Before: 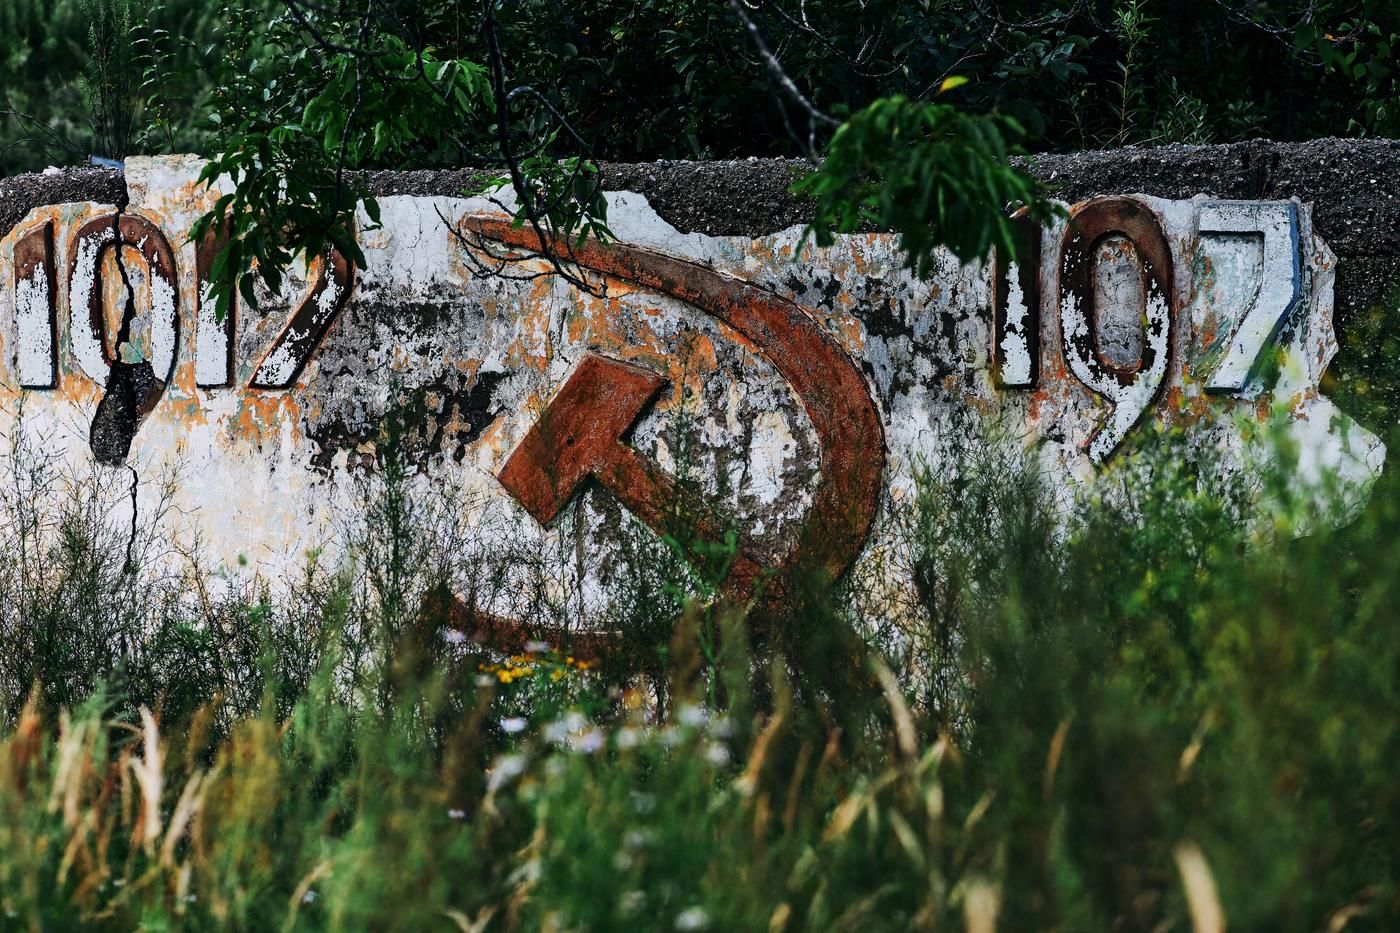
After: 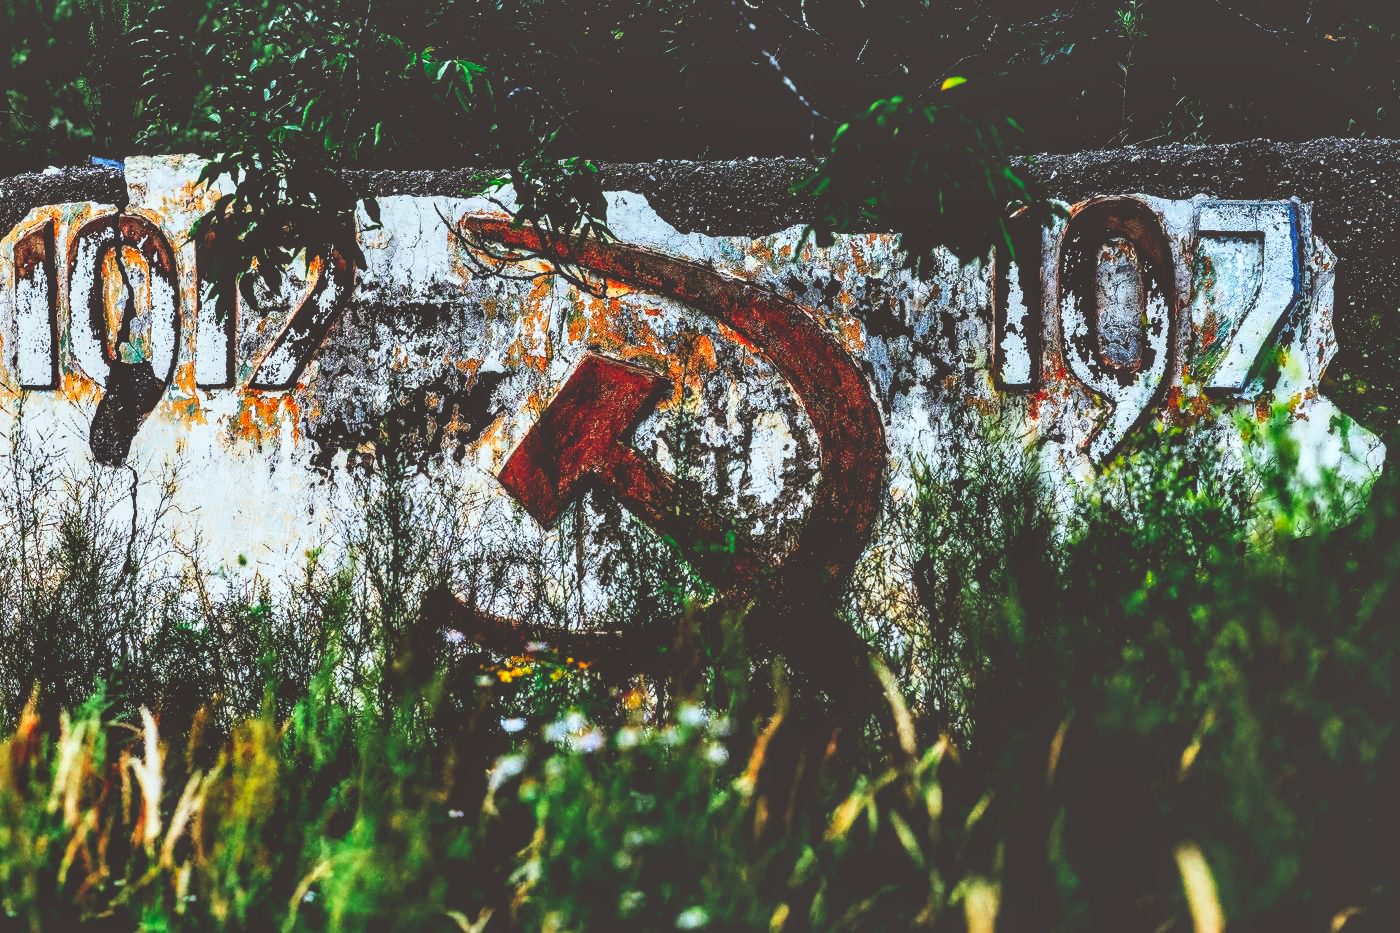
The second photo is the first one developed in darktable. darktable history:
local contrast: detail 130%
exposure: black level correction 0.029, exposure -0.076 EV, compensate highlight preservation false
contrast brightness saturation: saturation 0.182
shadows and highlights: shadows 43.49, white point adjustment -1.54, soften with gaussian
base curve: curves: ch0 [(0, 0.036) (0.007, 0.037) (0.604, 0.887) (1, 1)], preserve colors none
color correction: highlights a* -4.9, highlights b* -3.3, shadows a* 3.9, shadows b* 4.24
tone curve: curves: ch0 [(0, 0.008) (0.107, 0.091) (0.283, 0.287) (0.461, 0.498) (0.64, 0.679) (0.822, 0.841) (0.998, 0.978)]; ch1 [(0, 0) (0.316, 0.349) (0.466, 0.442) (0.502, 0.5) (0.527, 0.519) (0.561, 0.553) (0.608, 0.629) (0.669, 0.704) (0.859, 0.899) (1, 1)]; ch2 [(0, 0) (0.33, 0.301) (0.421, 0.443) (0.473, 0.498) (0.502, 0.504) (0.522, 0.525) (0.592, 0.61) (0.705, 0.7) (1, 1)], preserve colors none
